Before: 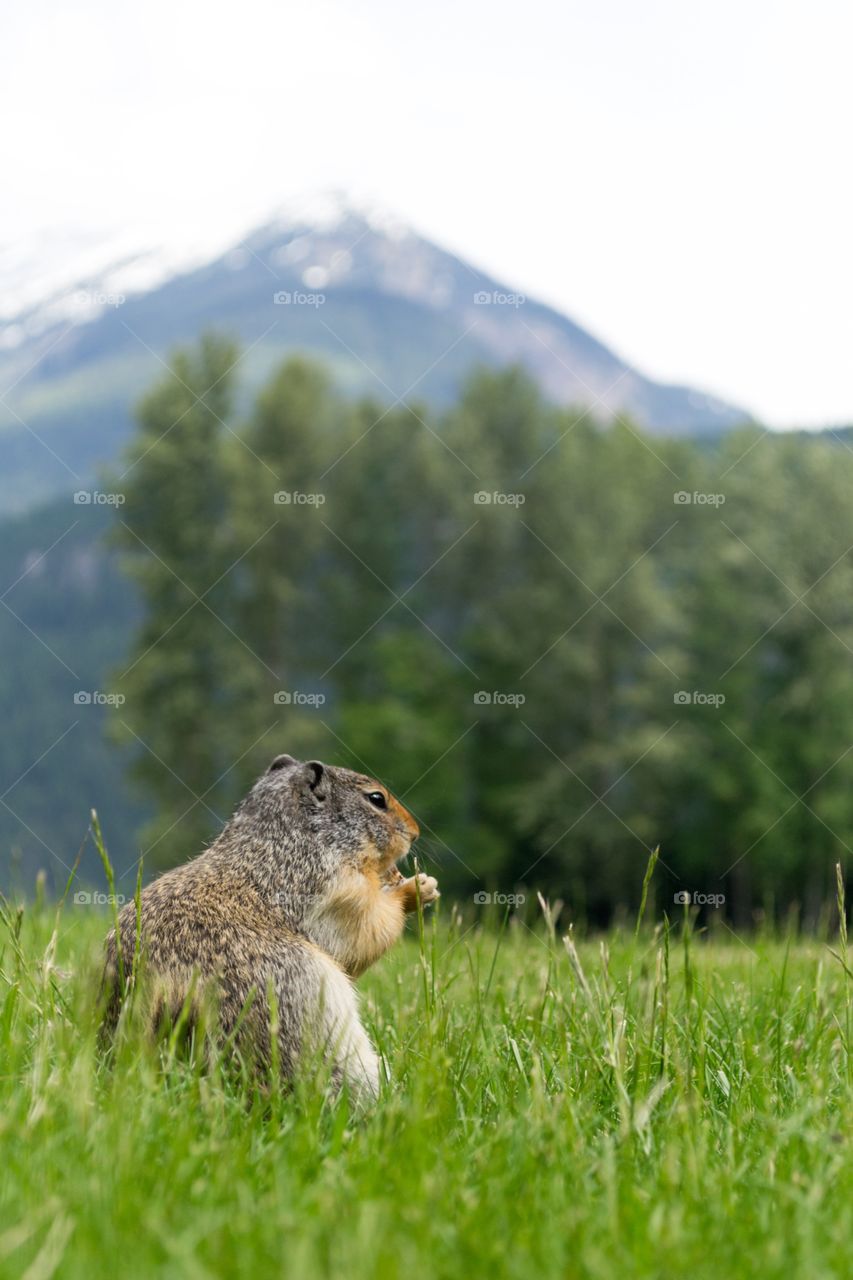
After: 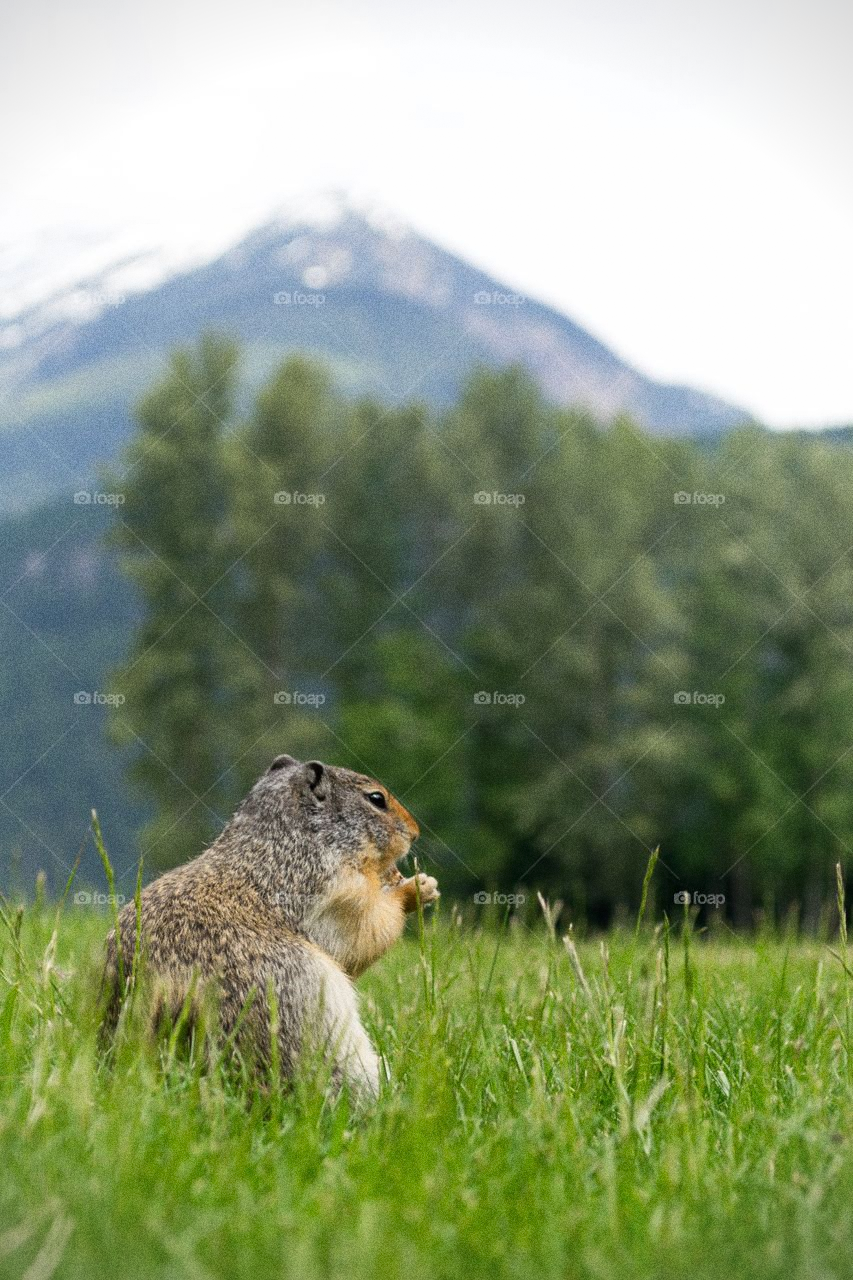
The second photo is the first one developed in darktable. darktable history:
vignetting: fall-off start 92.6%, brightness -0.52, saturation -0.51, center (-0.012, 0)
exposure: compensate highlight preservation false
grain: coarseness 11.82 ISO, strength 36.67%, mid-tones bias 74.17%
